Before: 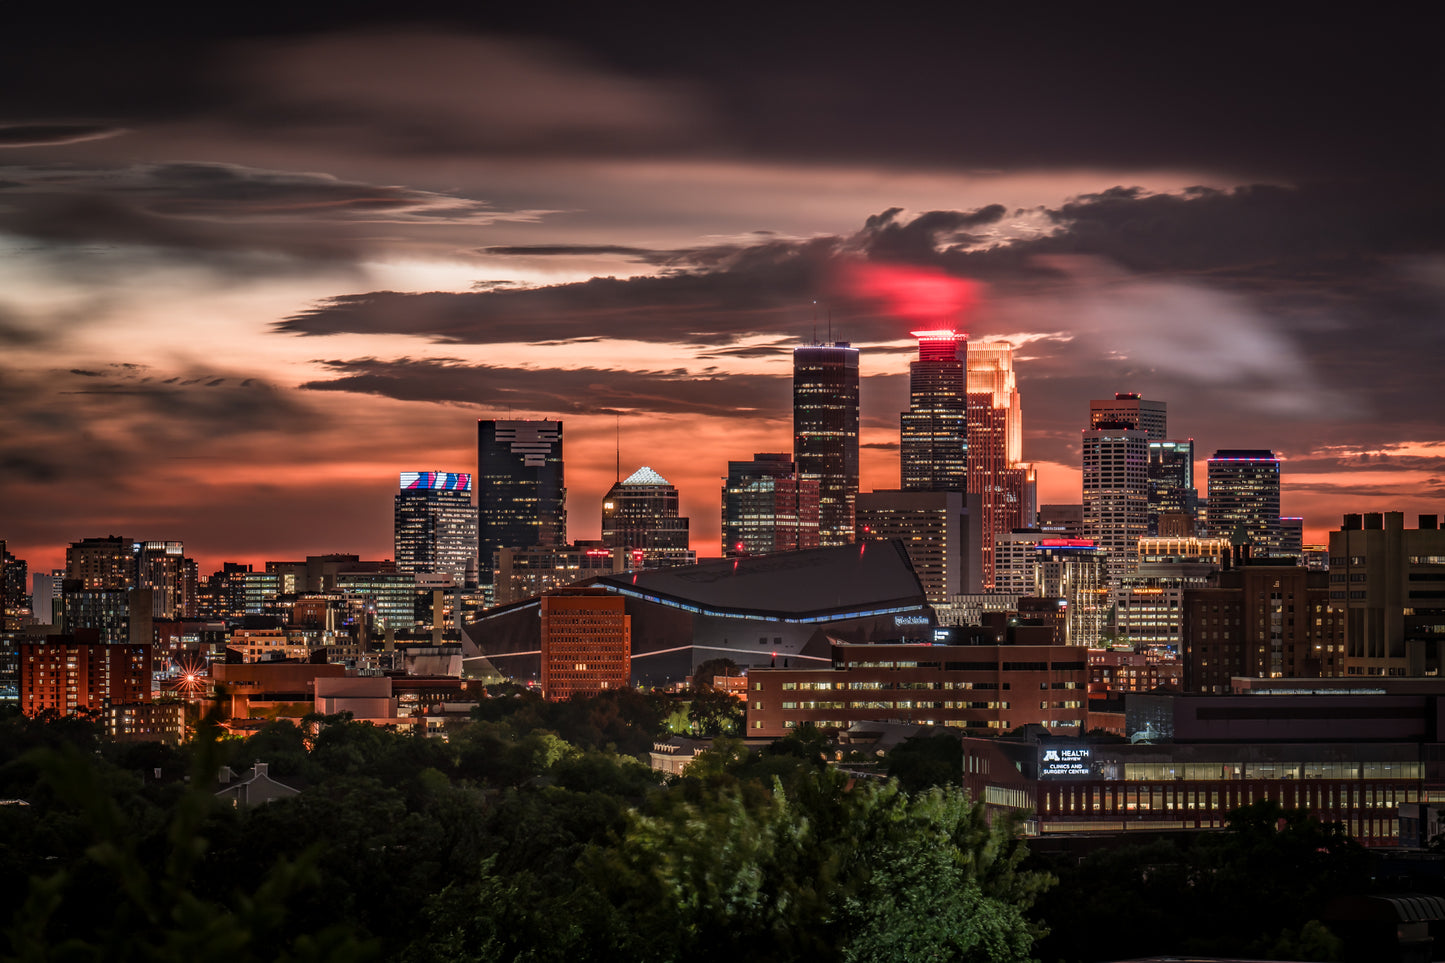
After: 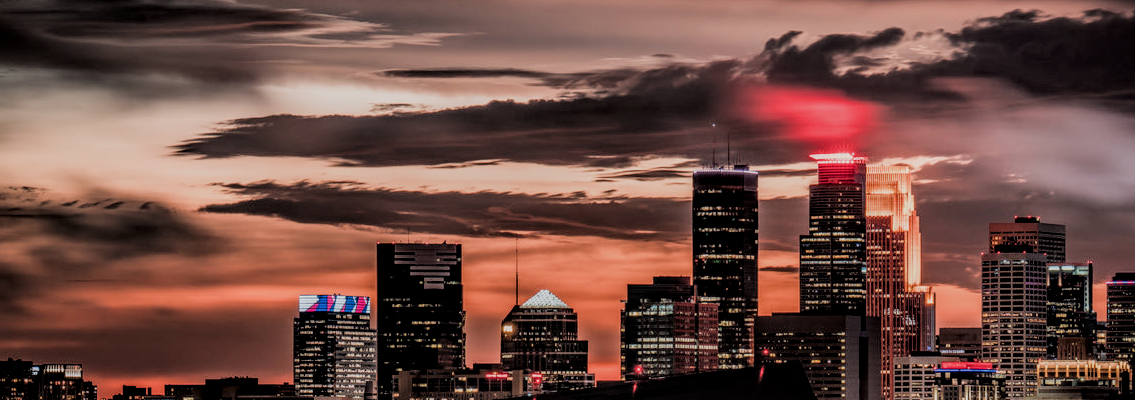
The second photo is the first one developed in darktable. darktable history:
crop: left 7.036%, top 18.398%, right 14.379%, bottom 40.043%
exposure: exposure 0.014 EV, compensate highlight preservation false
filmic rgb: black relative exposure -4.14 EV, white relative exposure 5.1 EV, hardness 2.11, contrast 1.165
local contrast: on, module defaults
